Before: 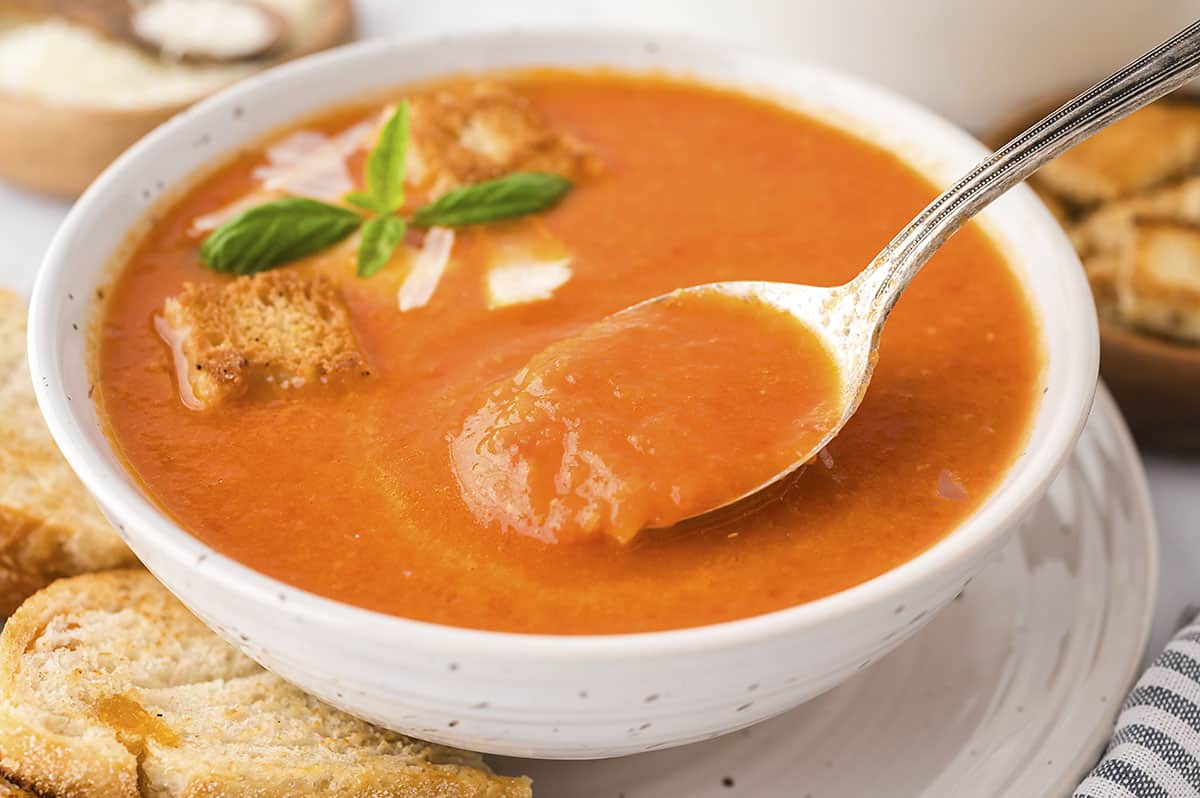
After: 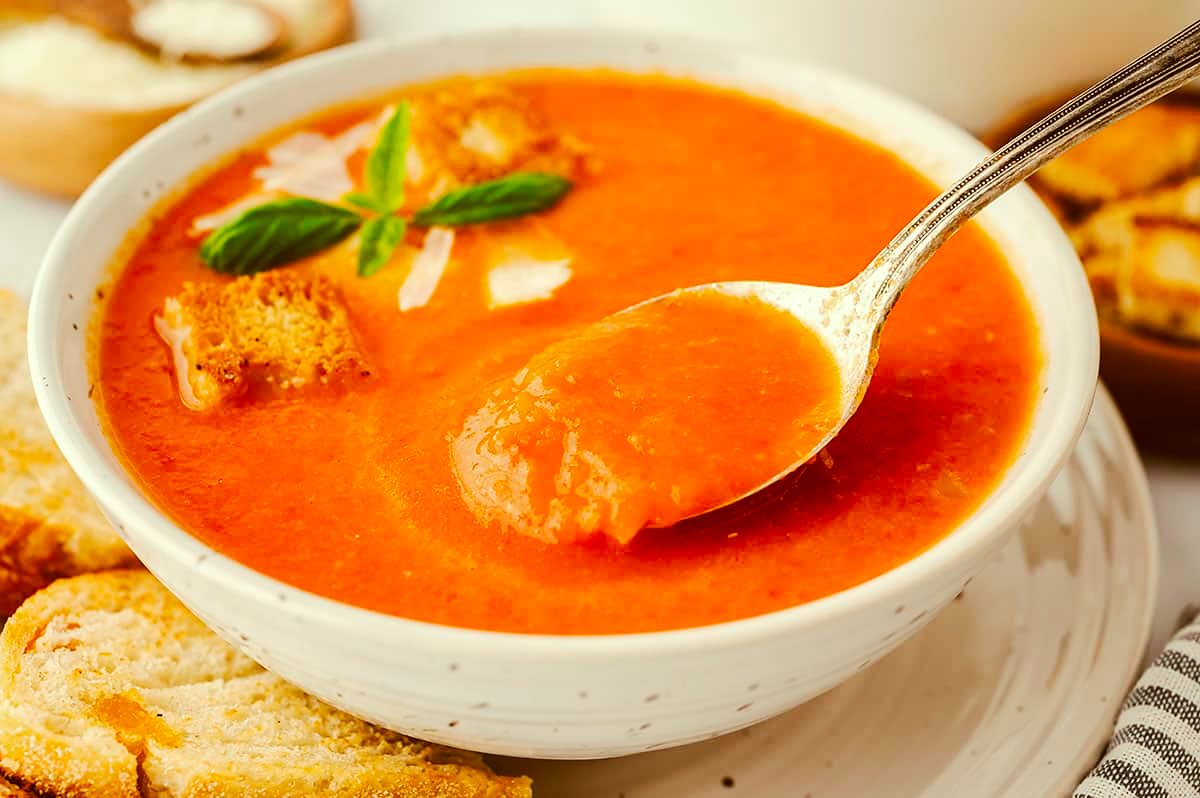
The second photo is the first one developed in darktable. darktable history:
tone curve: curves: ch0 [(0, 0) (0.003, 0.003) (0.011, 0.009) (0.025, 0.018) (0.044, 0.028) (0.069, 0.038) (0.1, 0.049) (0.136, 0.062) (0.177, 0.089) (0.224, 0.123) (0.277, 0.165) (0.335, 0.223) (0.399, 0.293) (0.468, 0.385) (0.543, 0.497) (0.623, 0.613) (0.709, 0.716) (0.801, 0.802) (0.898, 0.887) (1, 1)], preserve colors none
color correction: highlights a* -5.3, highlights b* 9.8, shadows a* 9.8, shadows b* 24.26
